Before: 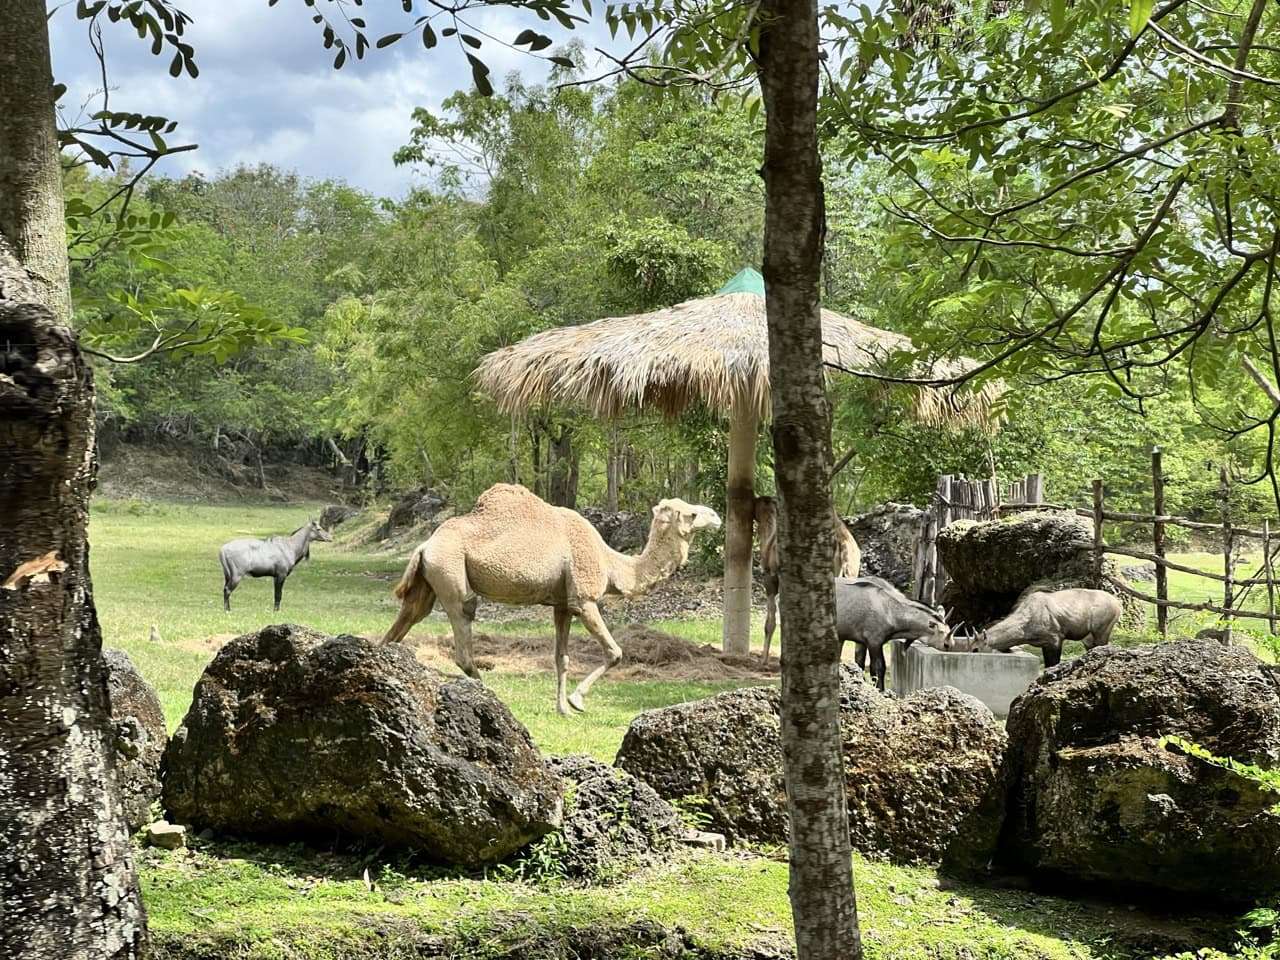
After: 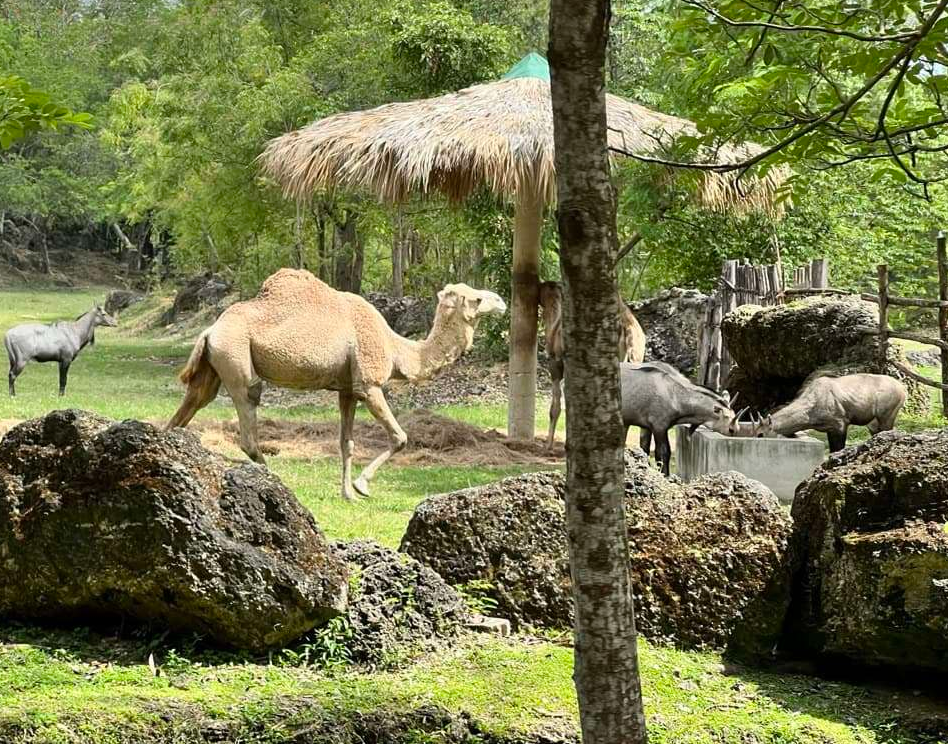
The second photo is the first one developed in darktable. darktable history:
crop: left 16.821%, top 22.431%, right 9.069%
